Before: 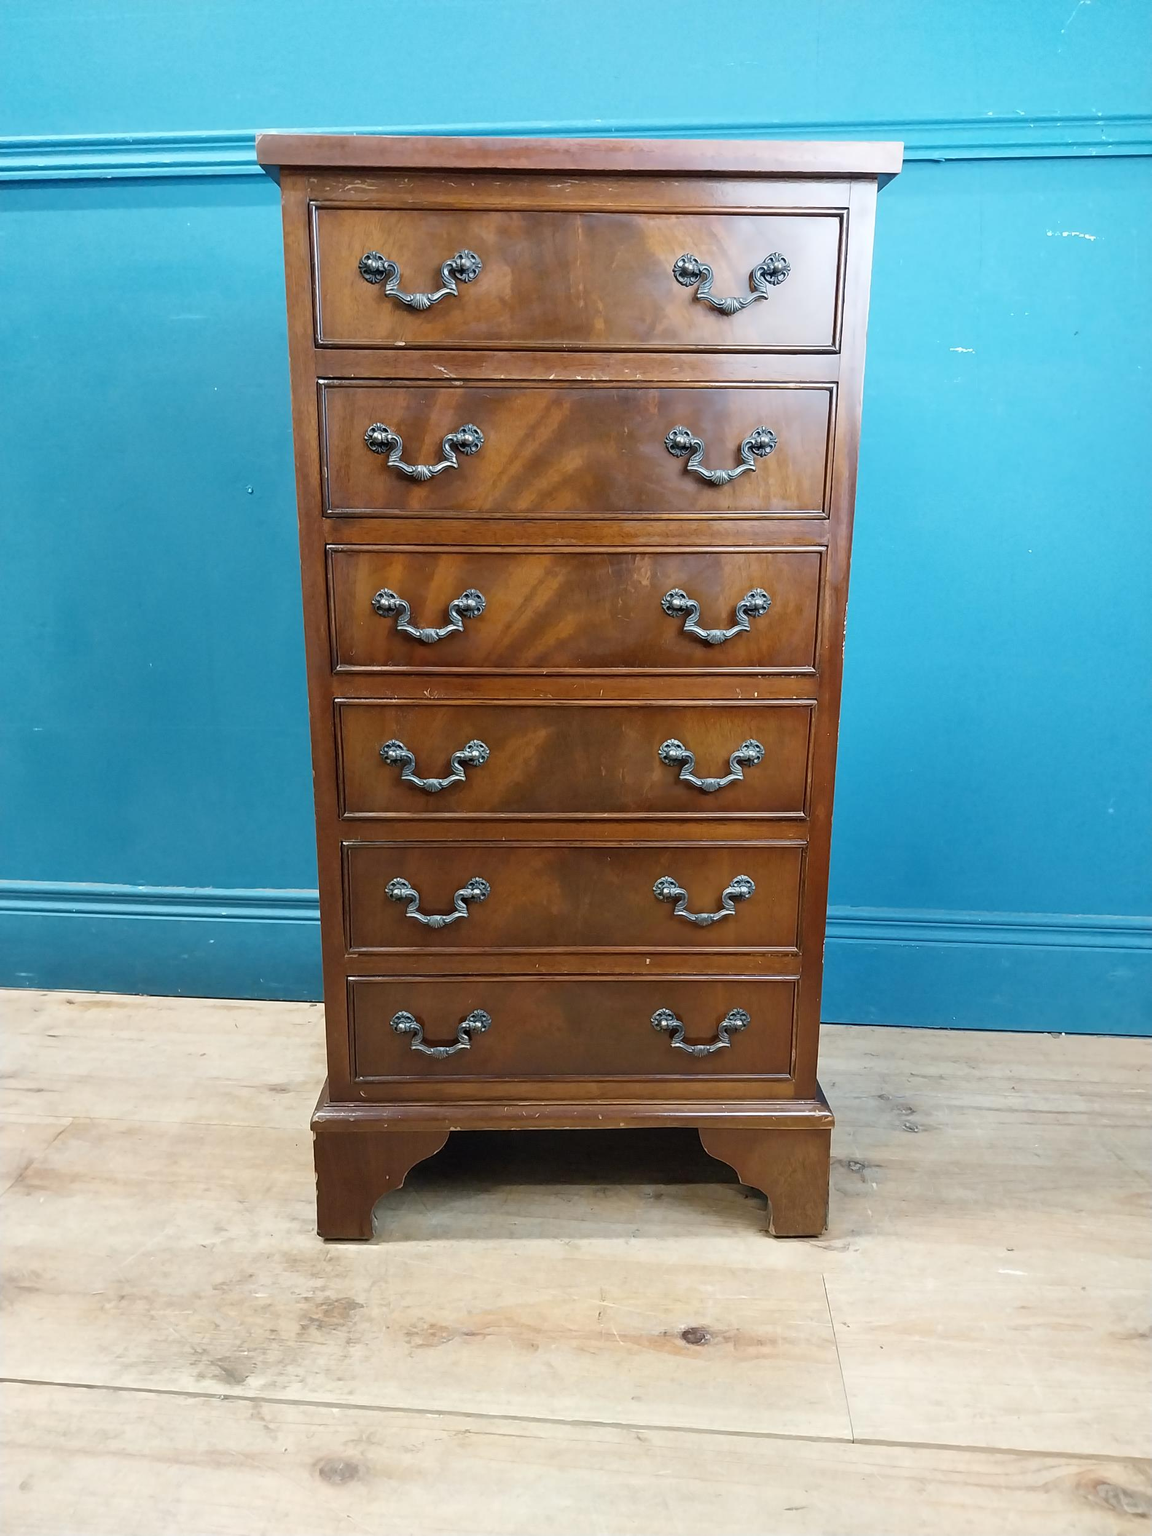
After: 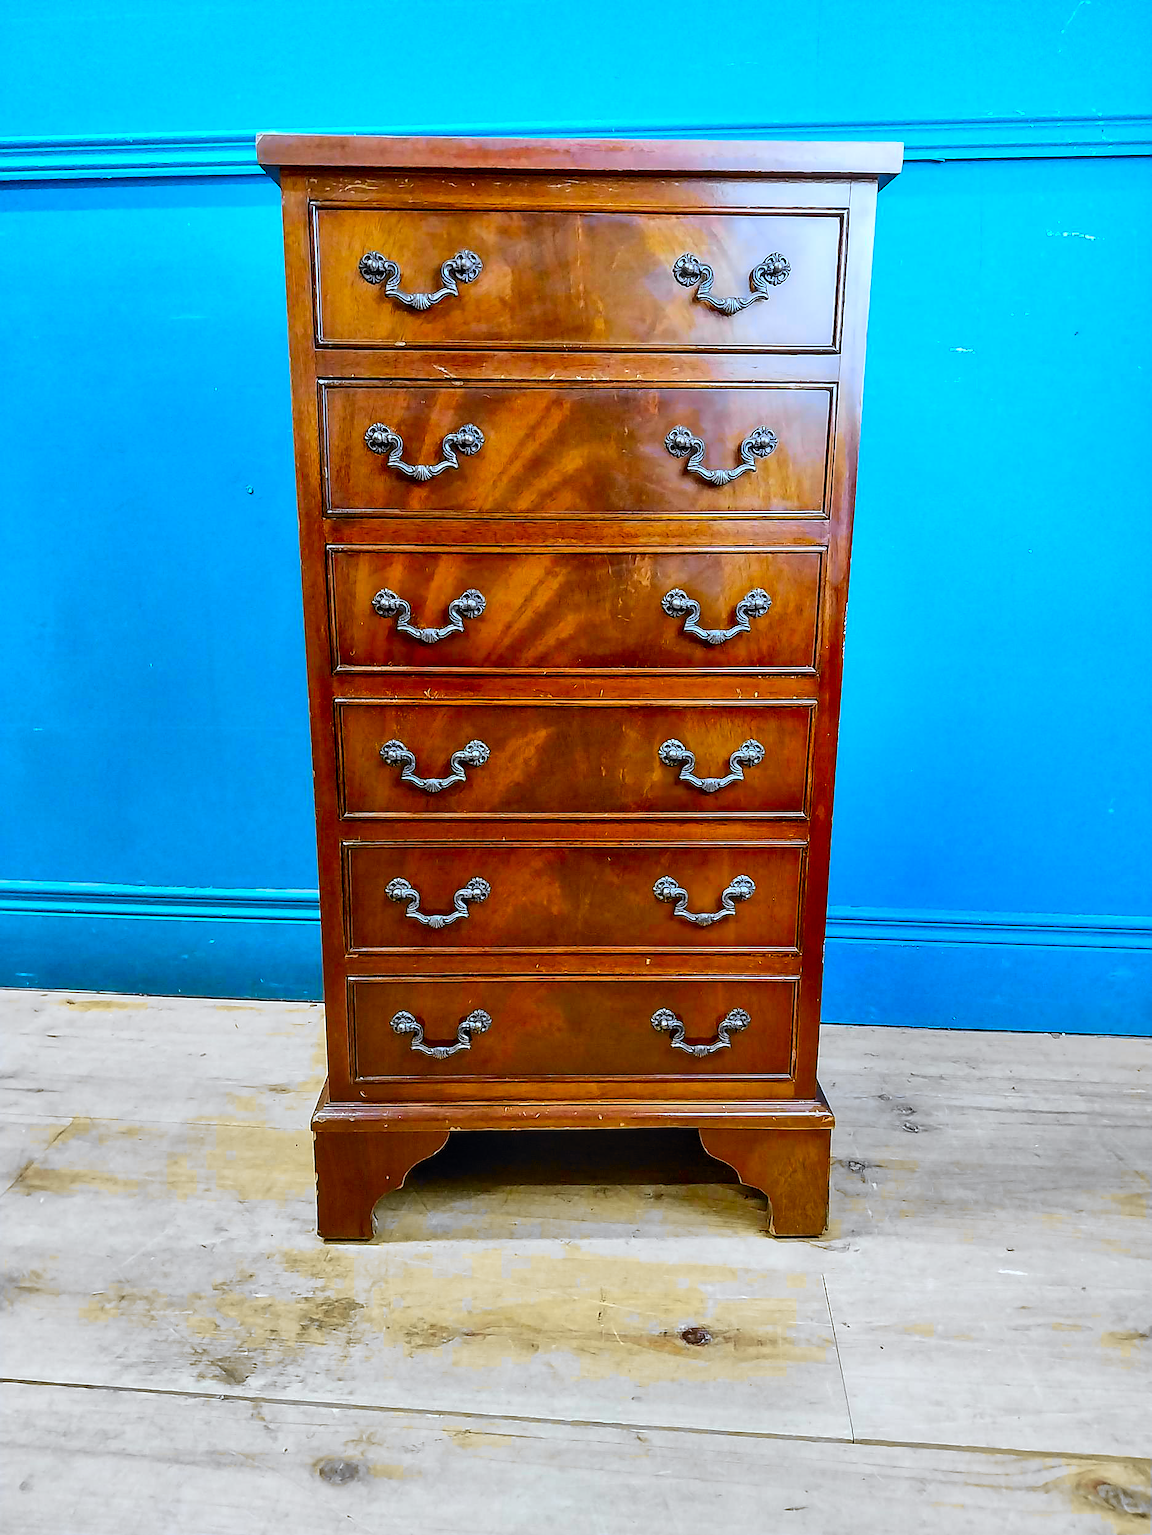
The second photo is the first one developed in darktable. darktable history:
color contrast: green-magenta contrast 1.2, blue-yellow contrast 1.2
local contrast: on, module defaults
sharpen: radius 1.4, amount 1.25, threshold 0.7
shadows and highlights: highlights color adjustment 0%, soften with gaussian
white balance: red 0.924, blue 1.095
rgb levels: mode RGB, independent channels, levels [[0, 0.5, 1], [0, 0.521, 1], [0, 0.536, 1]]
color balance rgb: linear chroma grading › global chroma 15%, perceptual saturation grading › global saturation 30%
tone curve: curves: ch0 [(0, 0) (0.071, 0.047) (0.266, 0.26) (0.483, 0.554) (0.753, 0.811) (1, 0.983)]; ch1 [(0, 0) (0.346, 0.307) (0.408, 0.387) (0.463, 0.465) (0.482, 0.493) (0.502, 0.5) (0.517, 0.502) (0.55, 0.548) (0.597, 0.61) (0.651, 0.698) (1, 1)]; ch2 [(0, 0) (0.346, 0.34) (0.434, 0.46) (0.485, 0.494) (0.5, 0.494) (0.517, 0.506) (0.526, 0.545) (0.583, 0.61) (0.625, 0.659) (1, 1)], color space Lab, independent channels, preserve colors none
